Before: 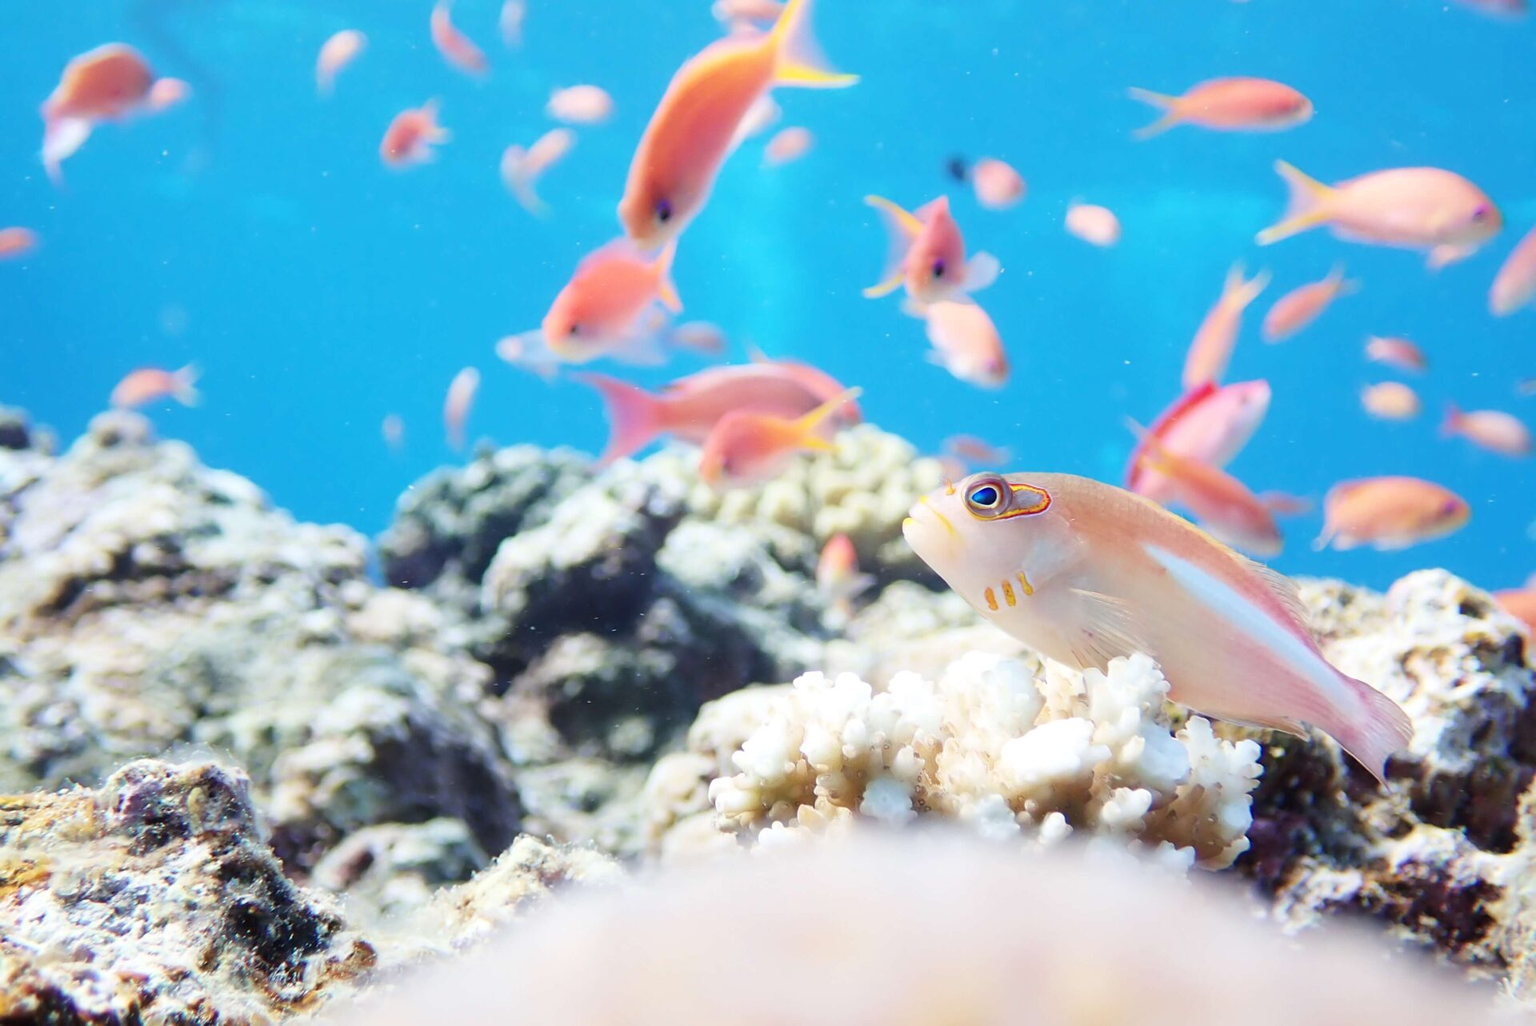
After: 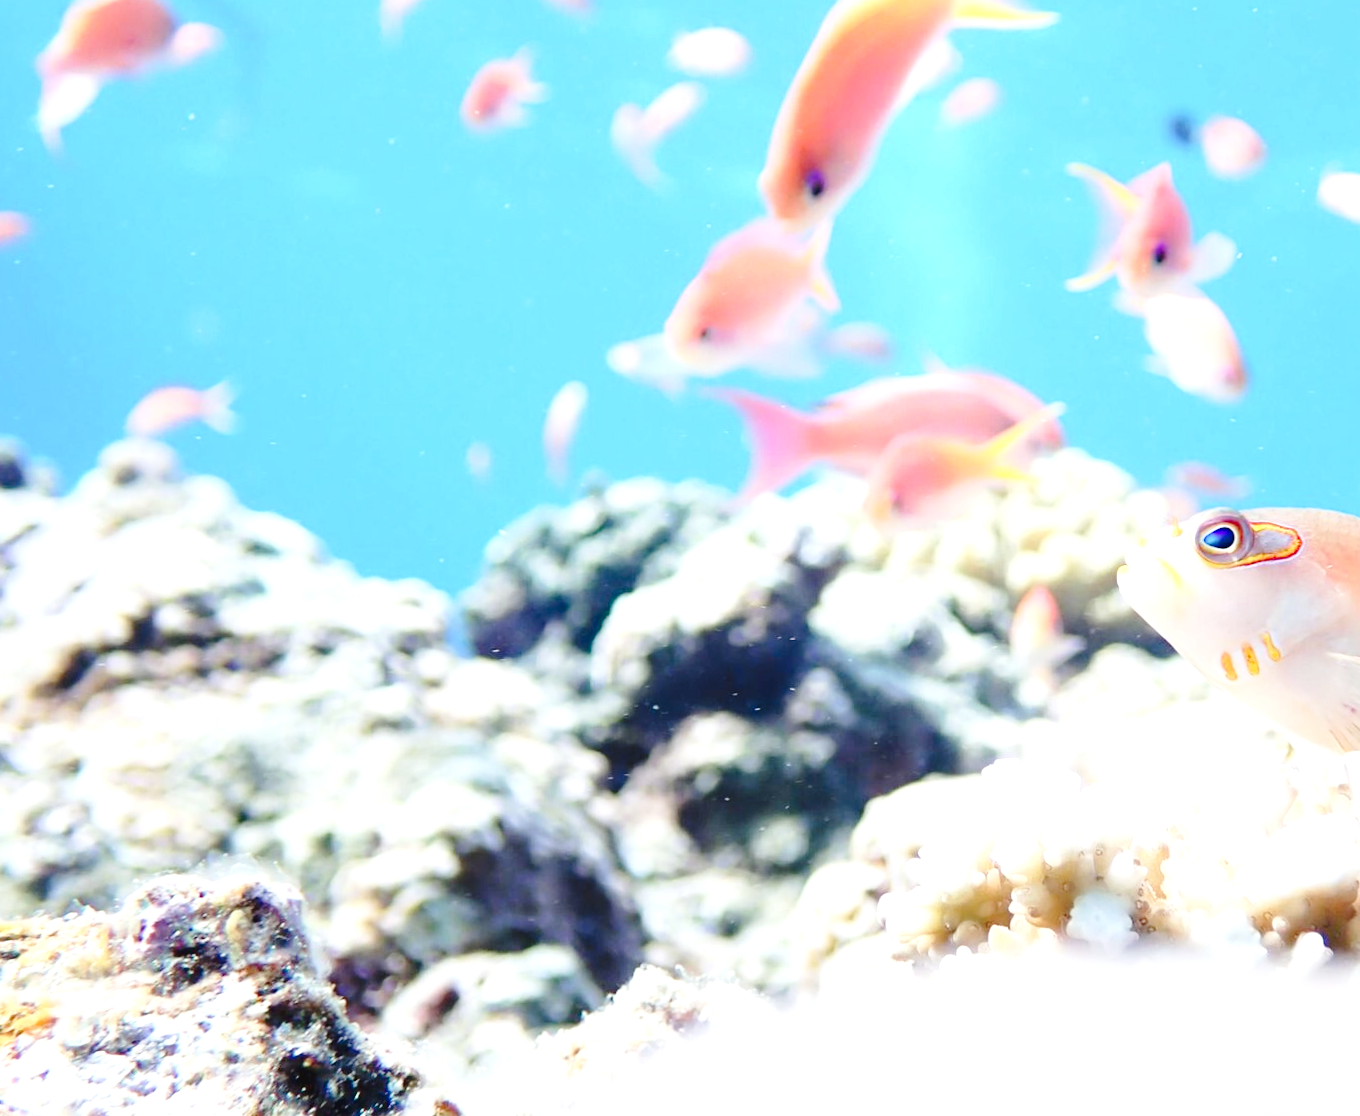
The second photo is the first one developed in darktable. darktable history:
exposure: exposure 0.6 EV, compensate highlight preservation false
rotate and perspective: rotation -0.45°, automatic cropping original format, crop left 0.008, crop right 0.992, crop top 0.012, crop bottom 0.988
crop: top 5.803%, right 27.864%, bottom 5.804%
tone curve: curves: ch0 [(0, 0) (0.003, 0.03) (0.011, 0.032) (0.025, 0.035) (0.044, 0.038) (0.069, 0.041) (0.1, 0.058) (0.136, 0.091) (0.177, 0.133) (0.224, 0.181) (0.277, 0.268) (0.335, 0.363) (0.399, 0.461) (0.468, 0.554) (0.543, 0.633) (0.623, 0.709) (0.709, 0.784) (0.801, 0.869) (0.898, 0.938) (1, 1)], preserve colors none
